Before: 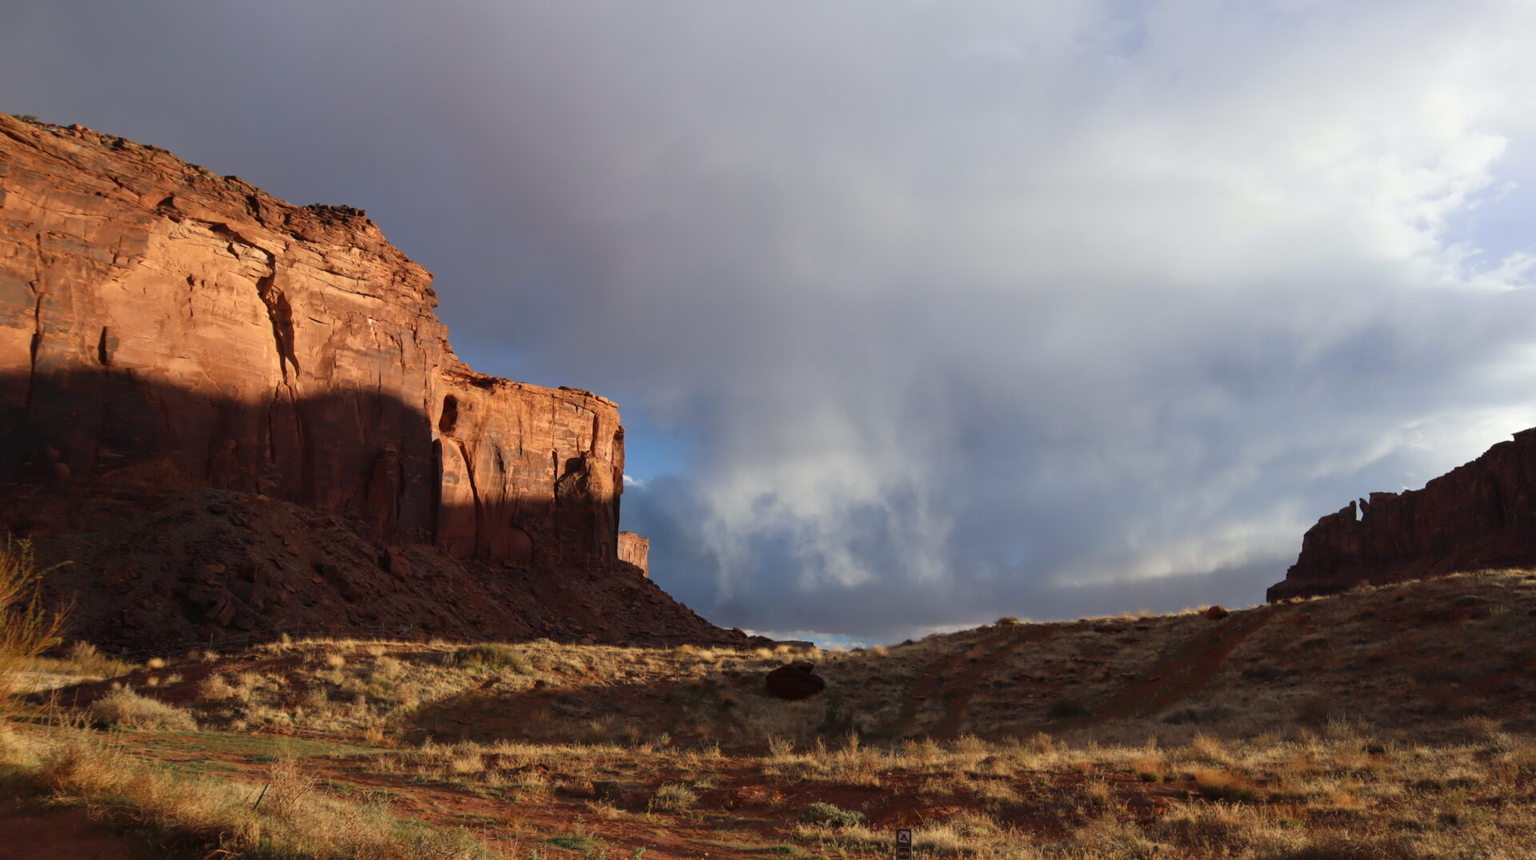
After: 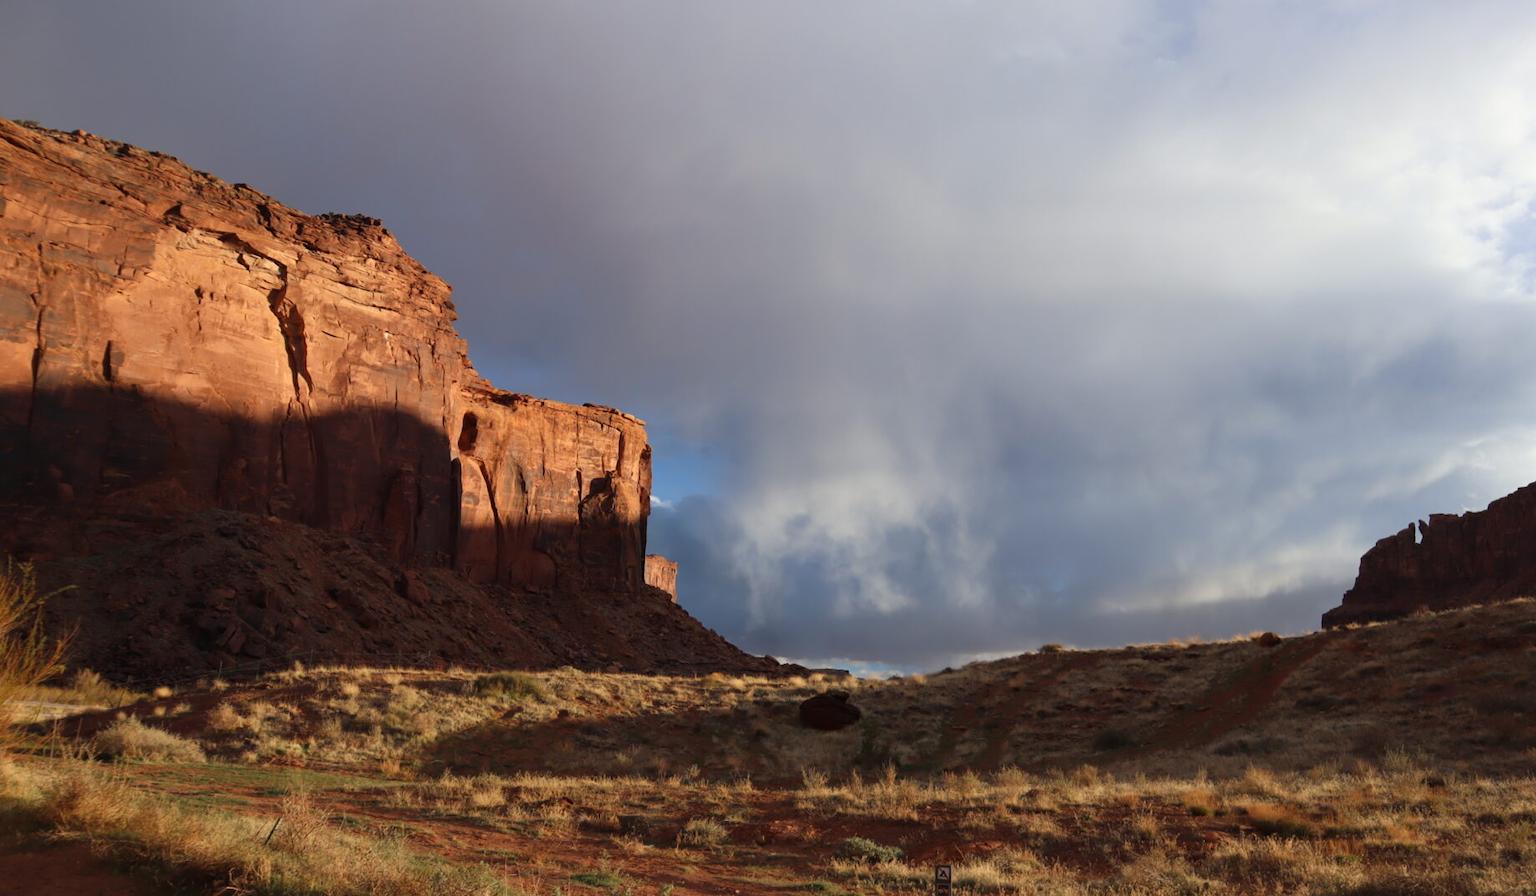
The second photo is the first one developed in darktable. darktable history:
crop: right 4.029%, bottom 0.022%
exposure: compensate highlight preservation false
